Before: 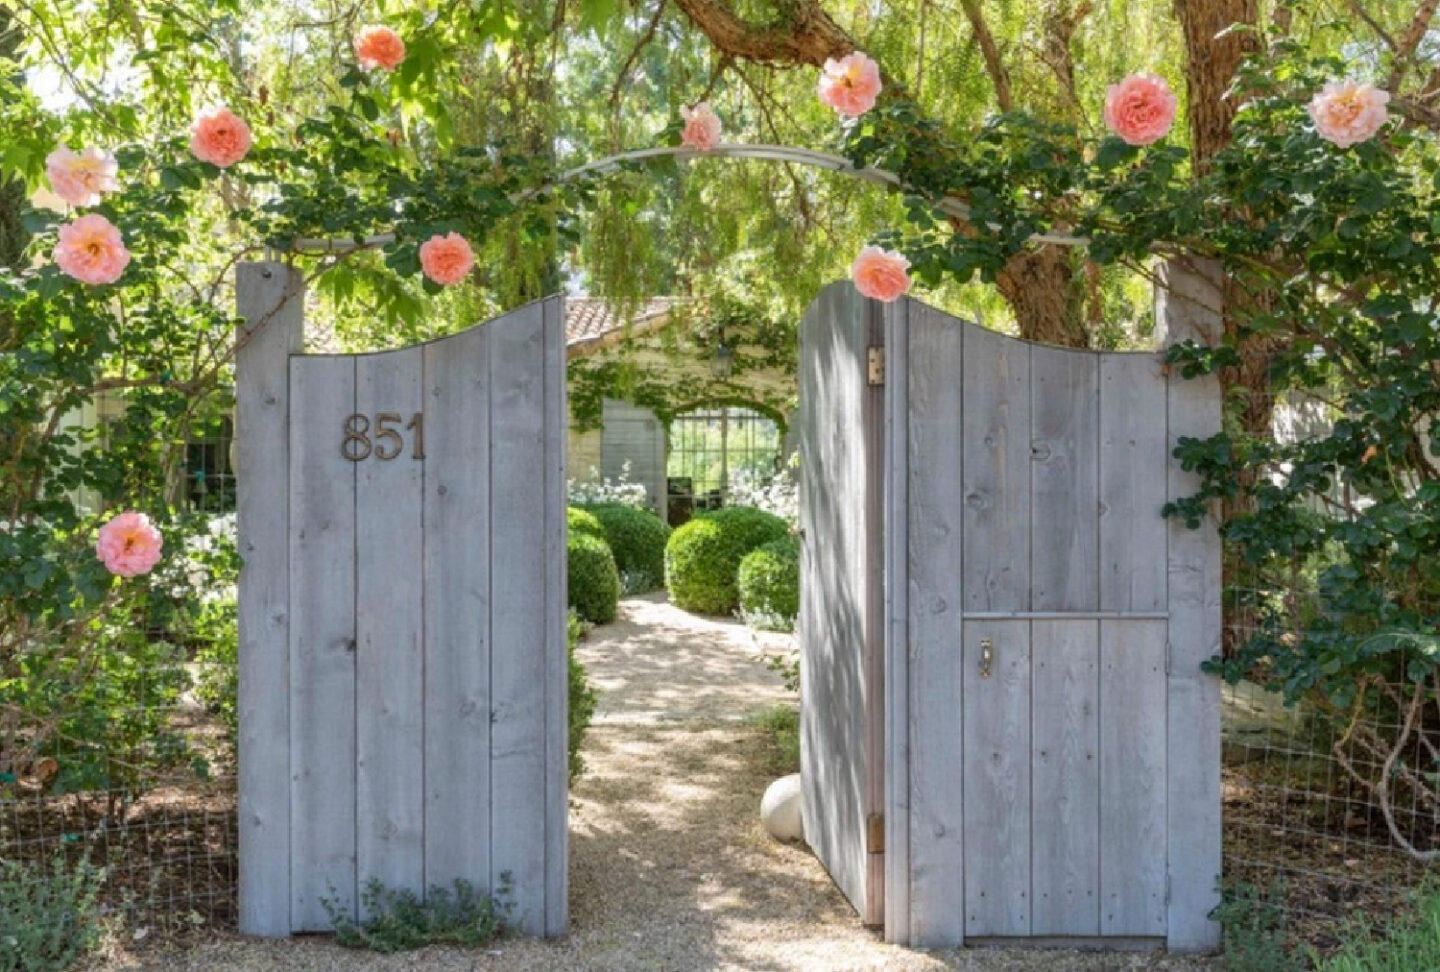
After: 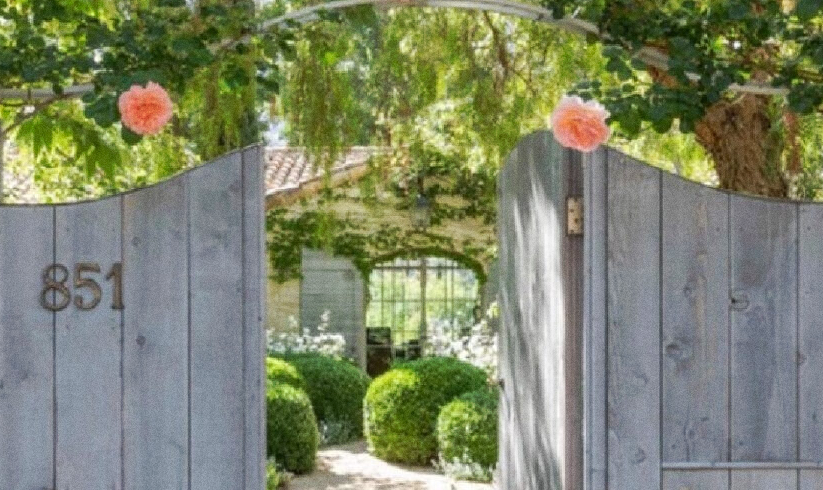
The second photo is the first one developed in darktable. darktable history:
crop: left 20.932%, top 15.471%, right 21.848%, bottom 34.081%
tone curve: curves: ch0 [(0, 0) (0.003, 0.003) (0.011, 0.011) (0.025, 0.025) (0.044, 0.044) (0.069, 0.068) (0.1, 0.099) (0.136, 0.134) (0.177, 0.175) (0.224, 0.222) (0.277, 0.274) (0.335, 0.331) (0.399, 0.395) (0.468, 0.463) (0.543, 0.554) (0.623, 0.632) (0.709, 0.716) (0.801, 0.805) (0.898, 0.9) (1, 1)], preserve colors none
grain: coarseness 0.09 ISO
